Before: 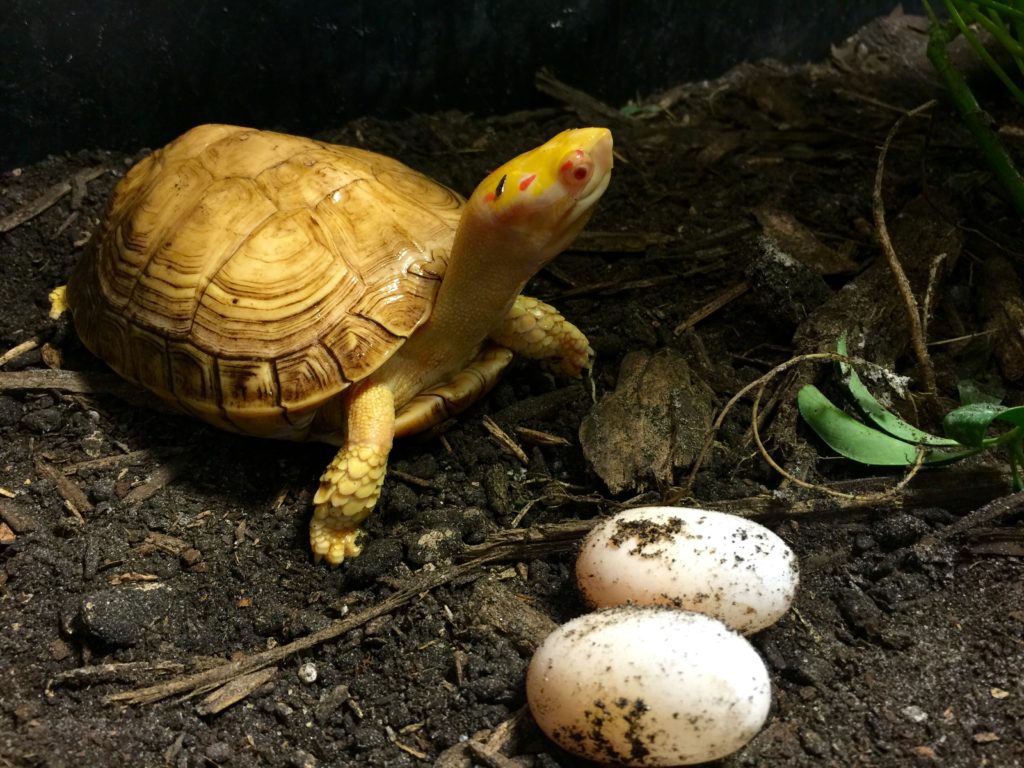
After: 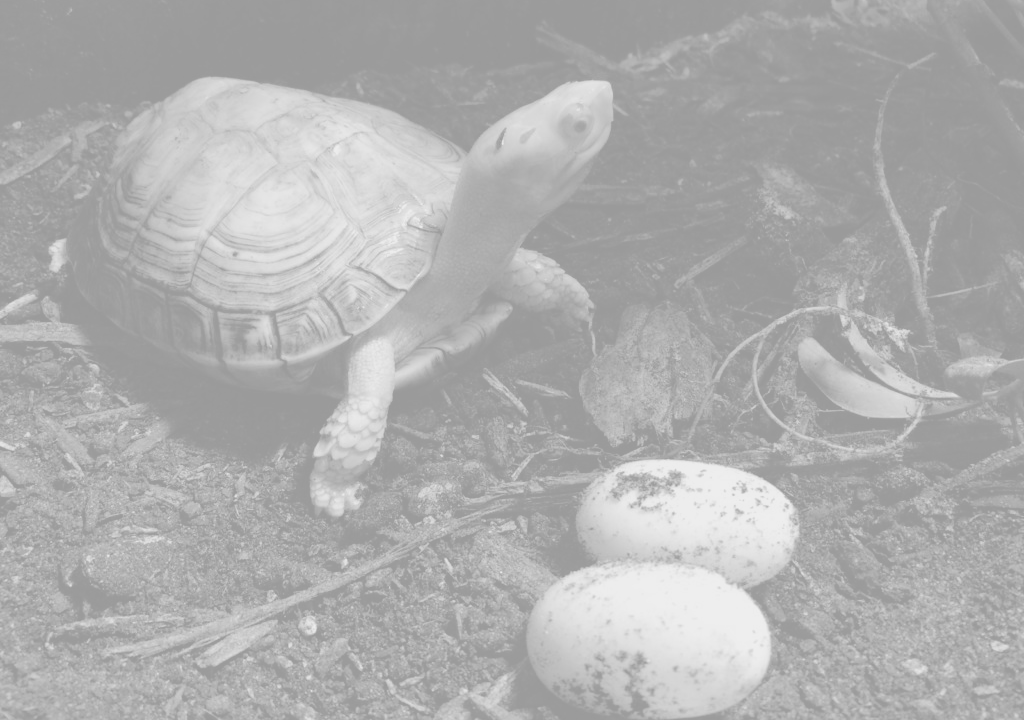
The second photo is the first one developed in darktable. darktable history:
colorize: hue 331.2°, saturation 69%, source mix 30.28%, lightness 69.02%, version 1
exposure: black level correction 0.009, exposure -0.159 EV, compensate highlight preservation false
crop and rotate: top 6.25%
monochrome: a 32, b 64, size 2.3
